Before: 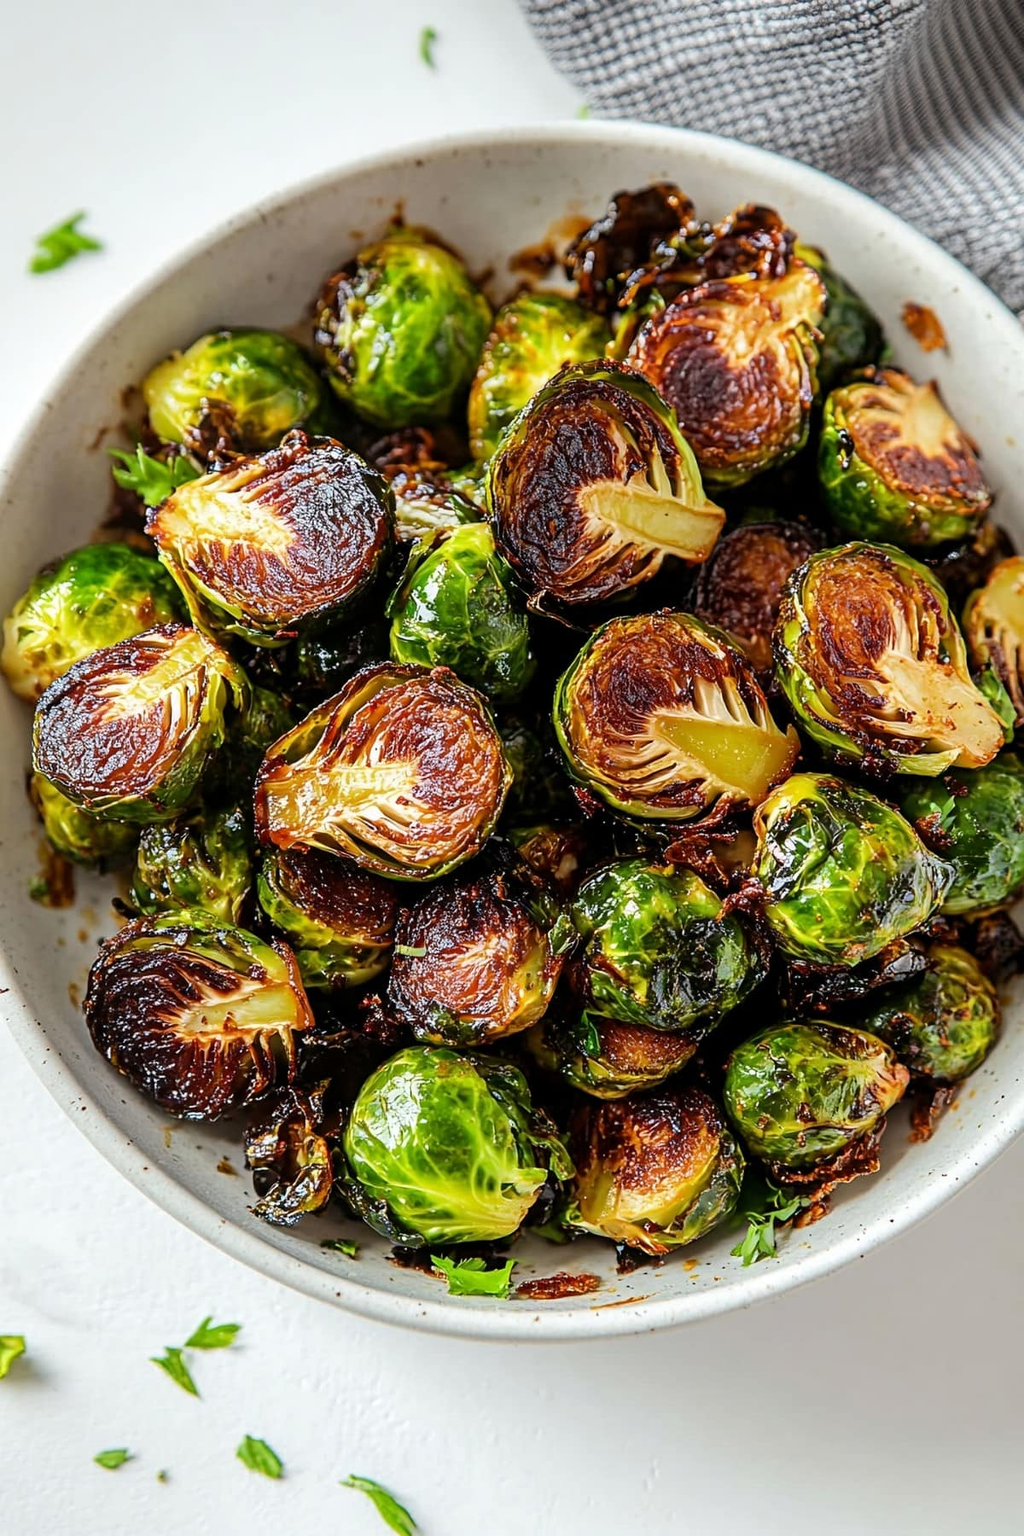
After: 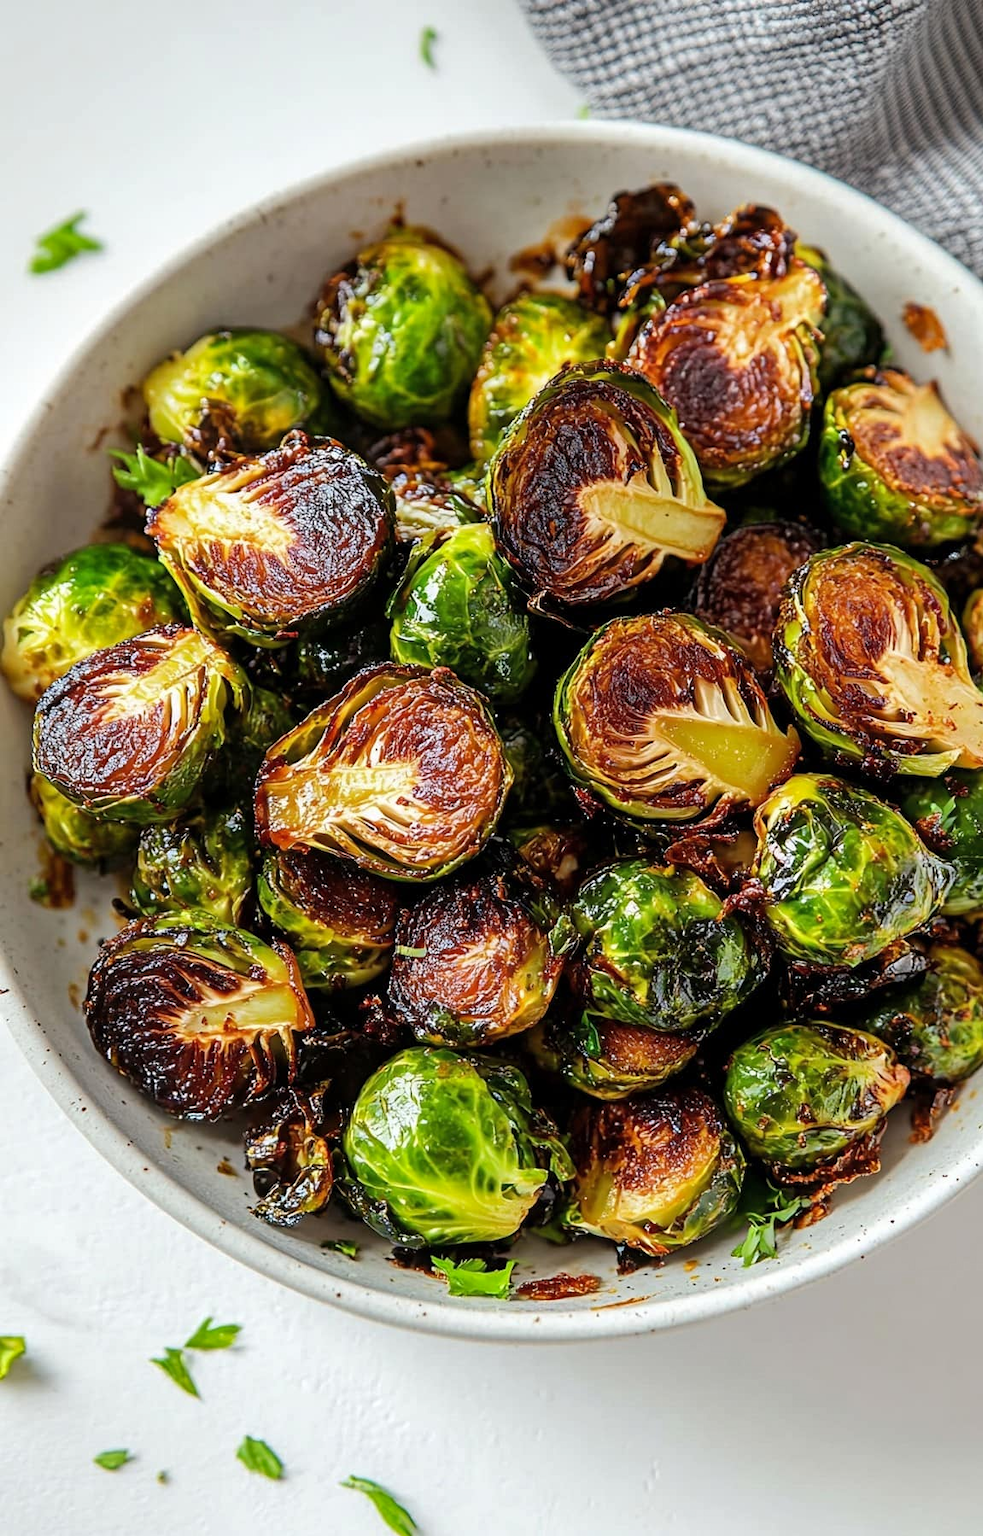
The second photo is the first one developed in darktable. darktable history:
crop: right 3.99%, bottom 0.029%
shadows and highlights: shadows 24.75, highlights -23.21, highlights color adjustment 89.68%
